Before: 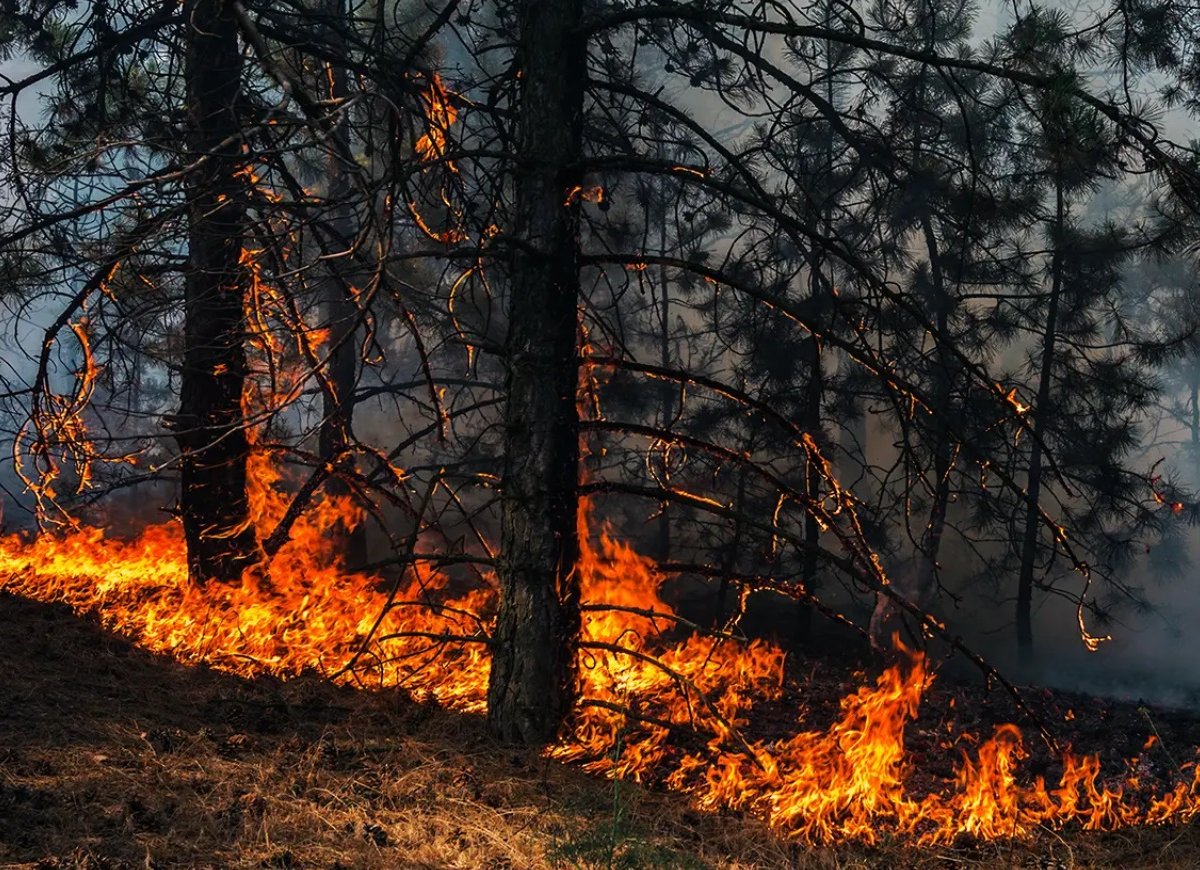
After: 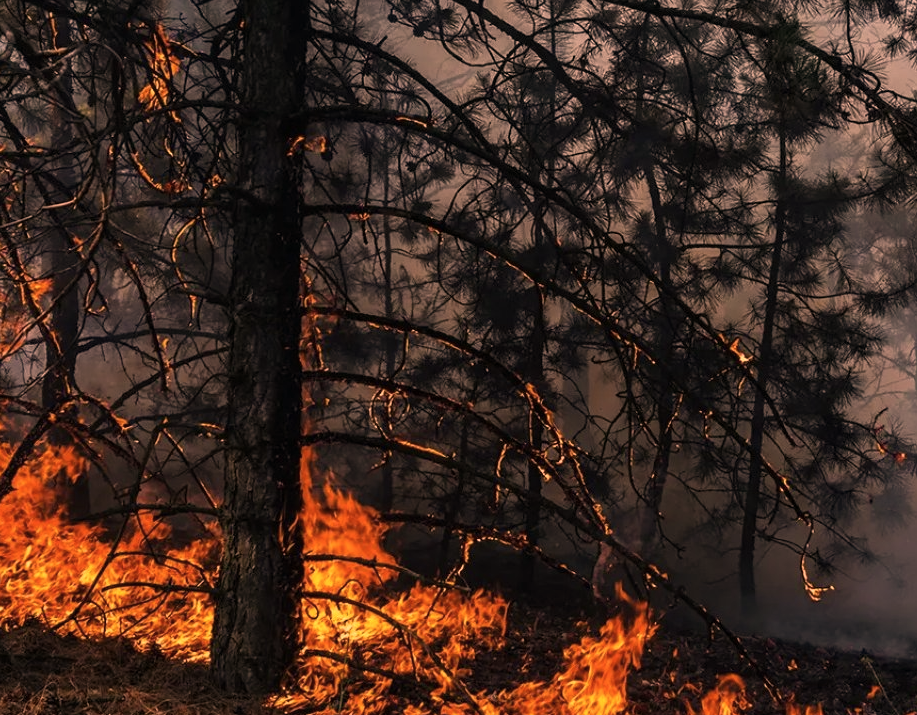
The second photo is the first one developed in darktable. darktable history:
crop: left 23.095%, top 5.827%, bottom 11.854%
color correction: highlights a* 40, highlights b* 40, saturation 0.69
